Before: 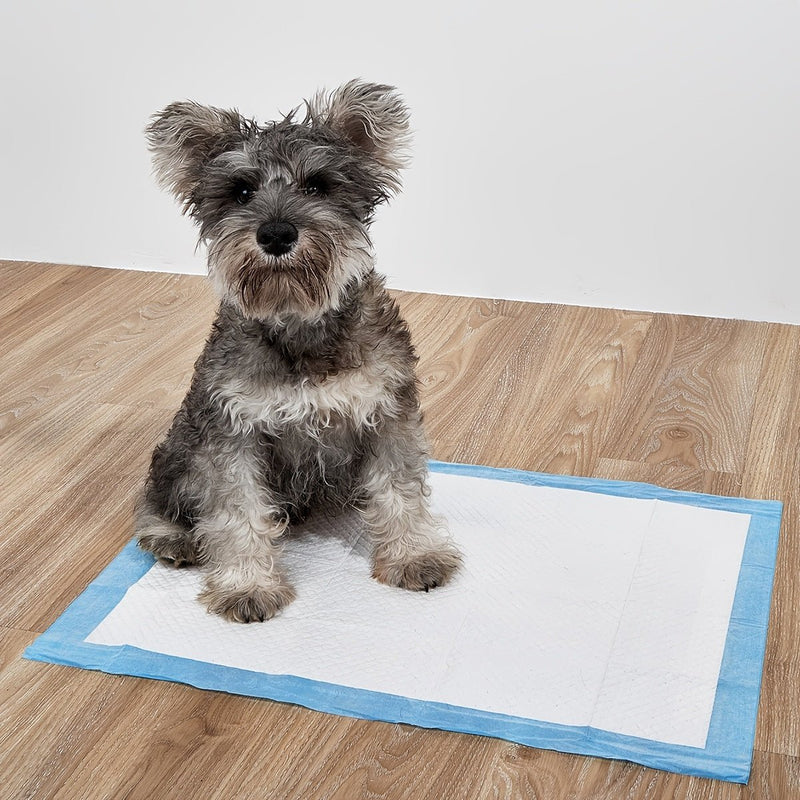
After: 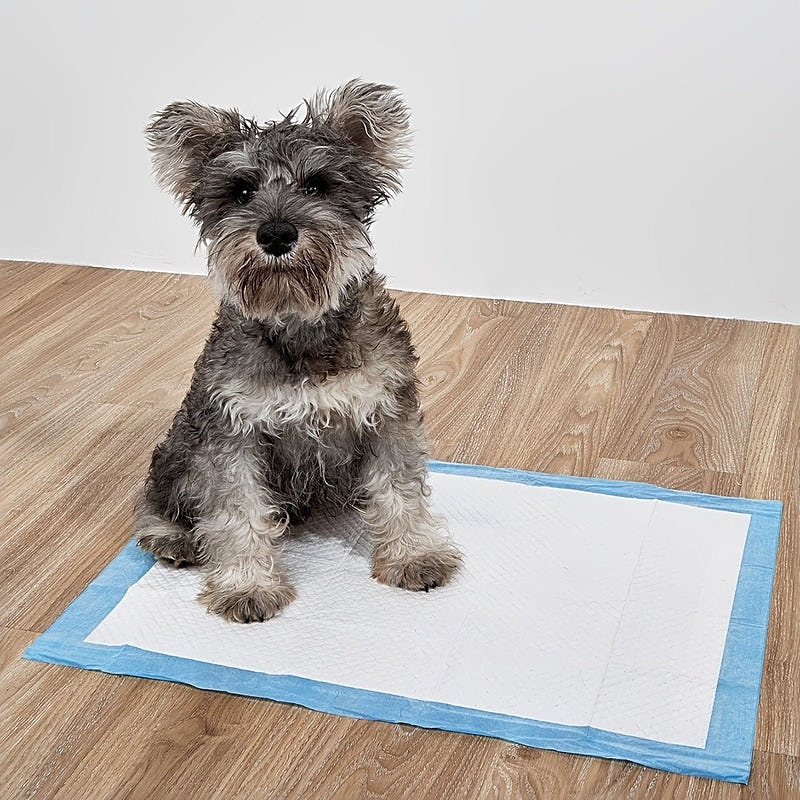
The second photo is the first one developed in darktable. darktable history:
sharpen: radius 2.198, amount 0.389, threshold 0.165
